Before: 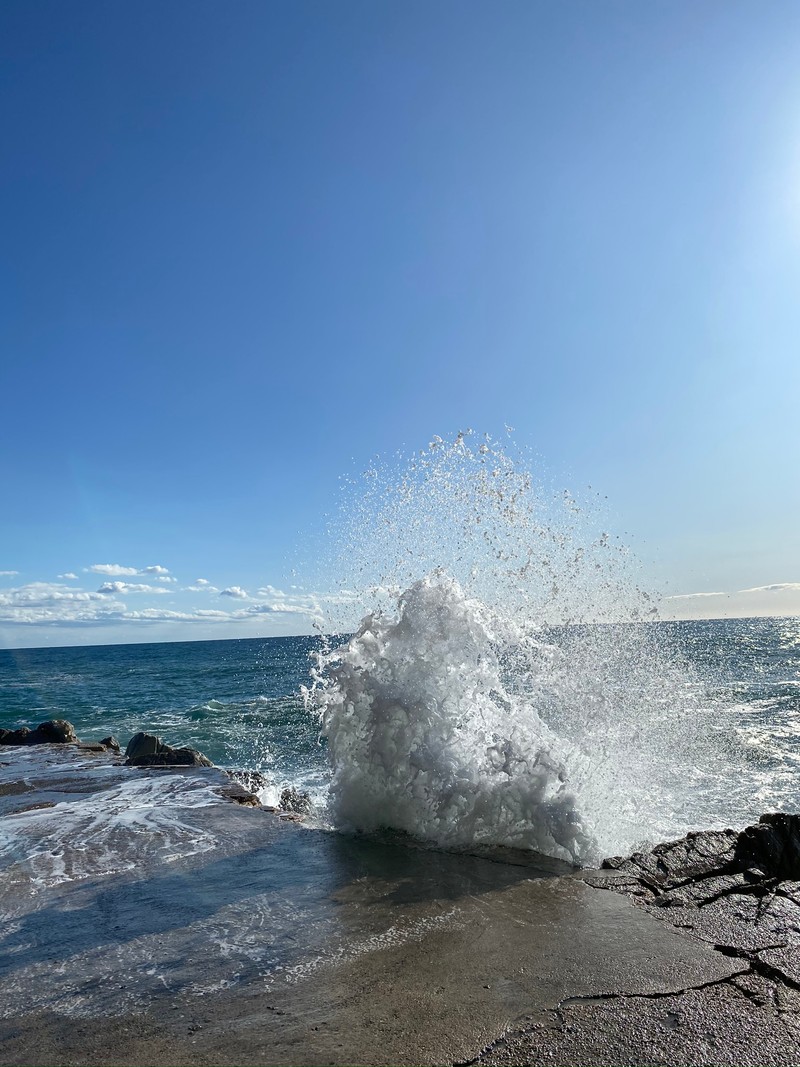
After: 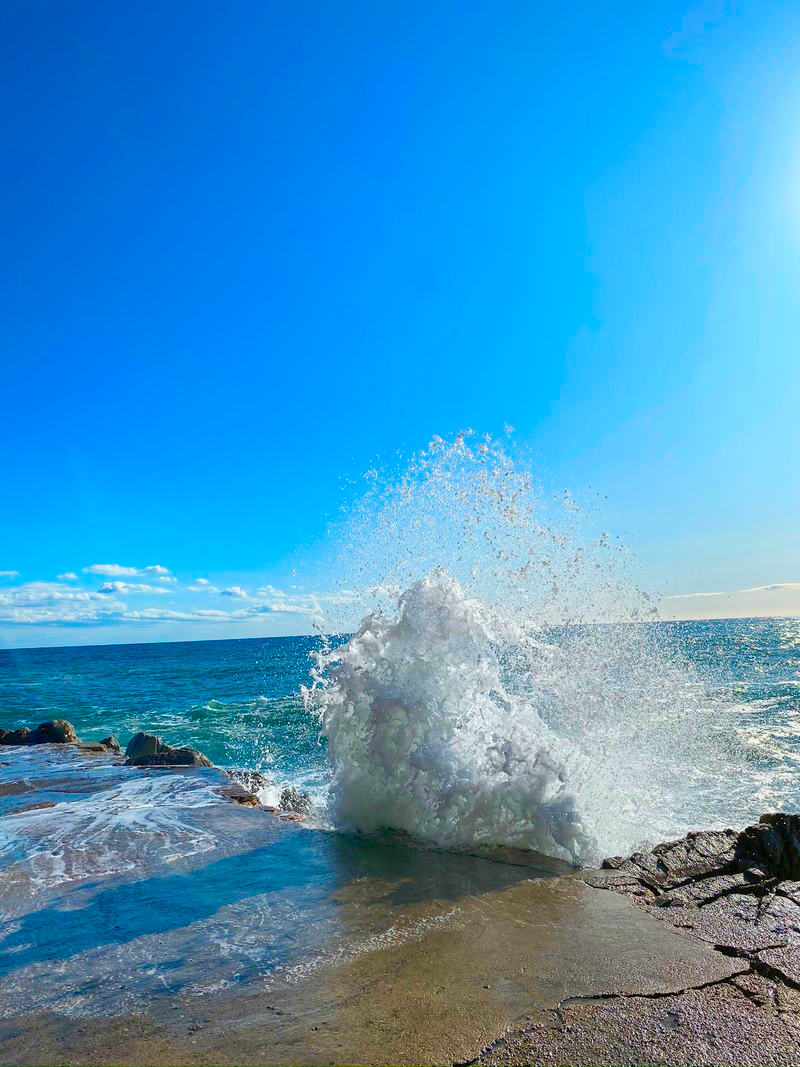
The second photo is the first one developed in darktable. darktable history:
exposure: exposure 0.495 EV, compensate highlight preservation false
shadows and highlights: shadows -9.42, white point adjustment 1.39, highlights 11.1
color balance rgb: linear chroma grading › shadows -3.495%, linear chroma grading › highlights -3.364%, perceptual saturation grading › global saturation 65.28%, perceptual saturation grading › highlights 59.412%, perceptual saturation grading › mid-tones 49.921%, perceptual saturation grading › shadows 49.504%, hue shift -3.93°, contrast -21.44%
